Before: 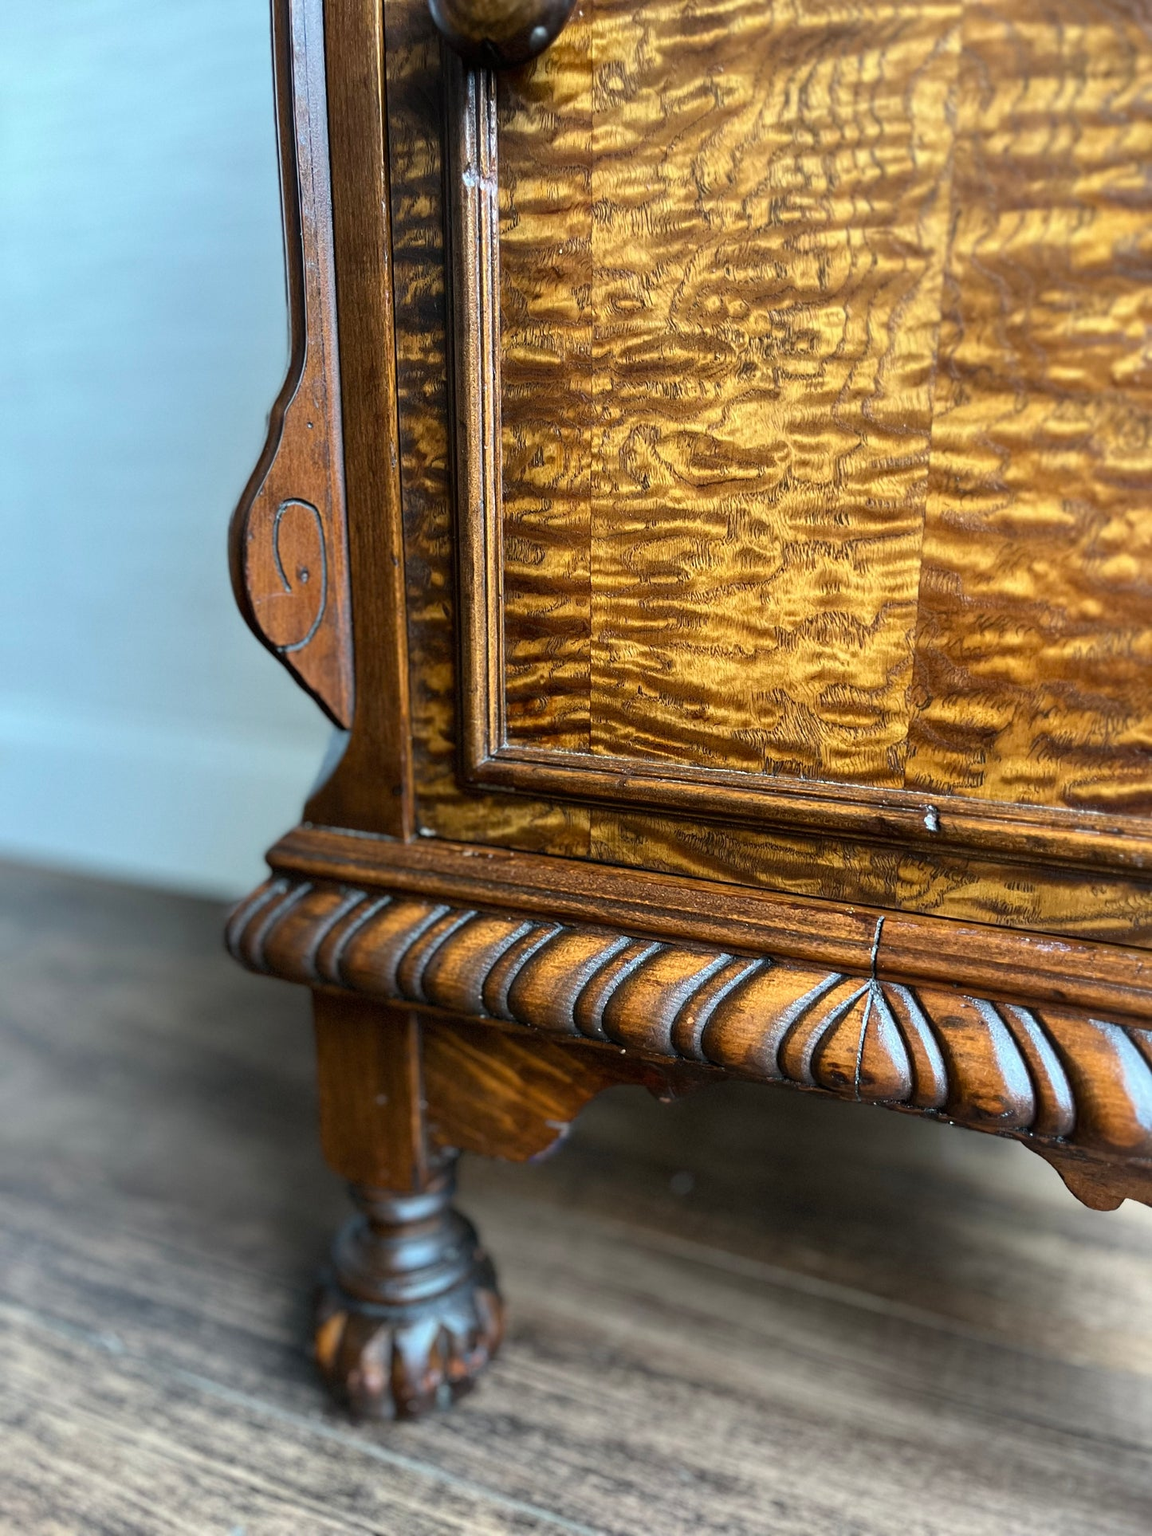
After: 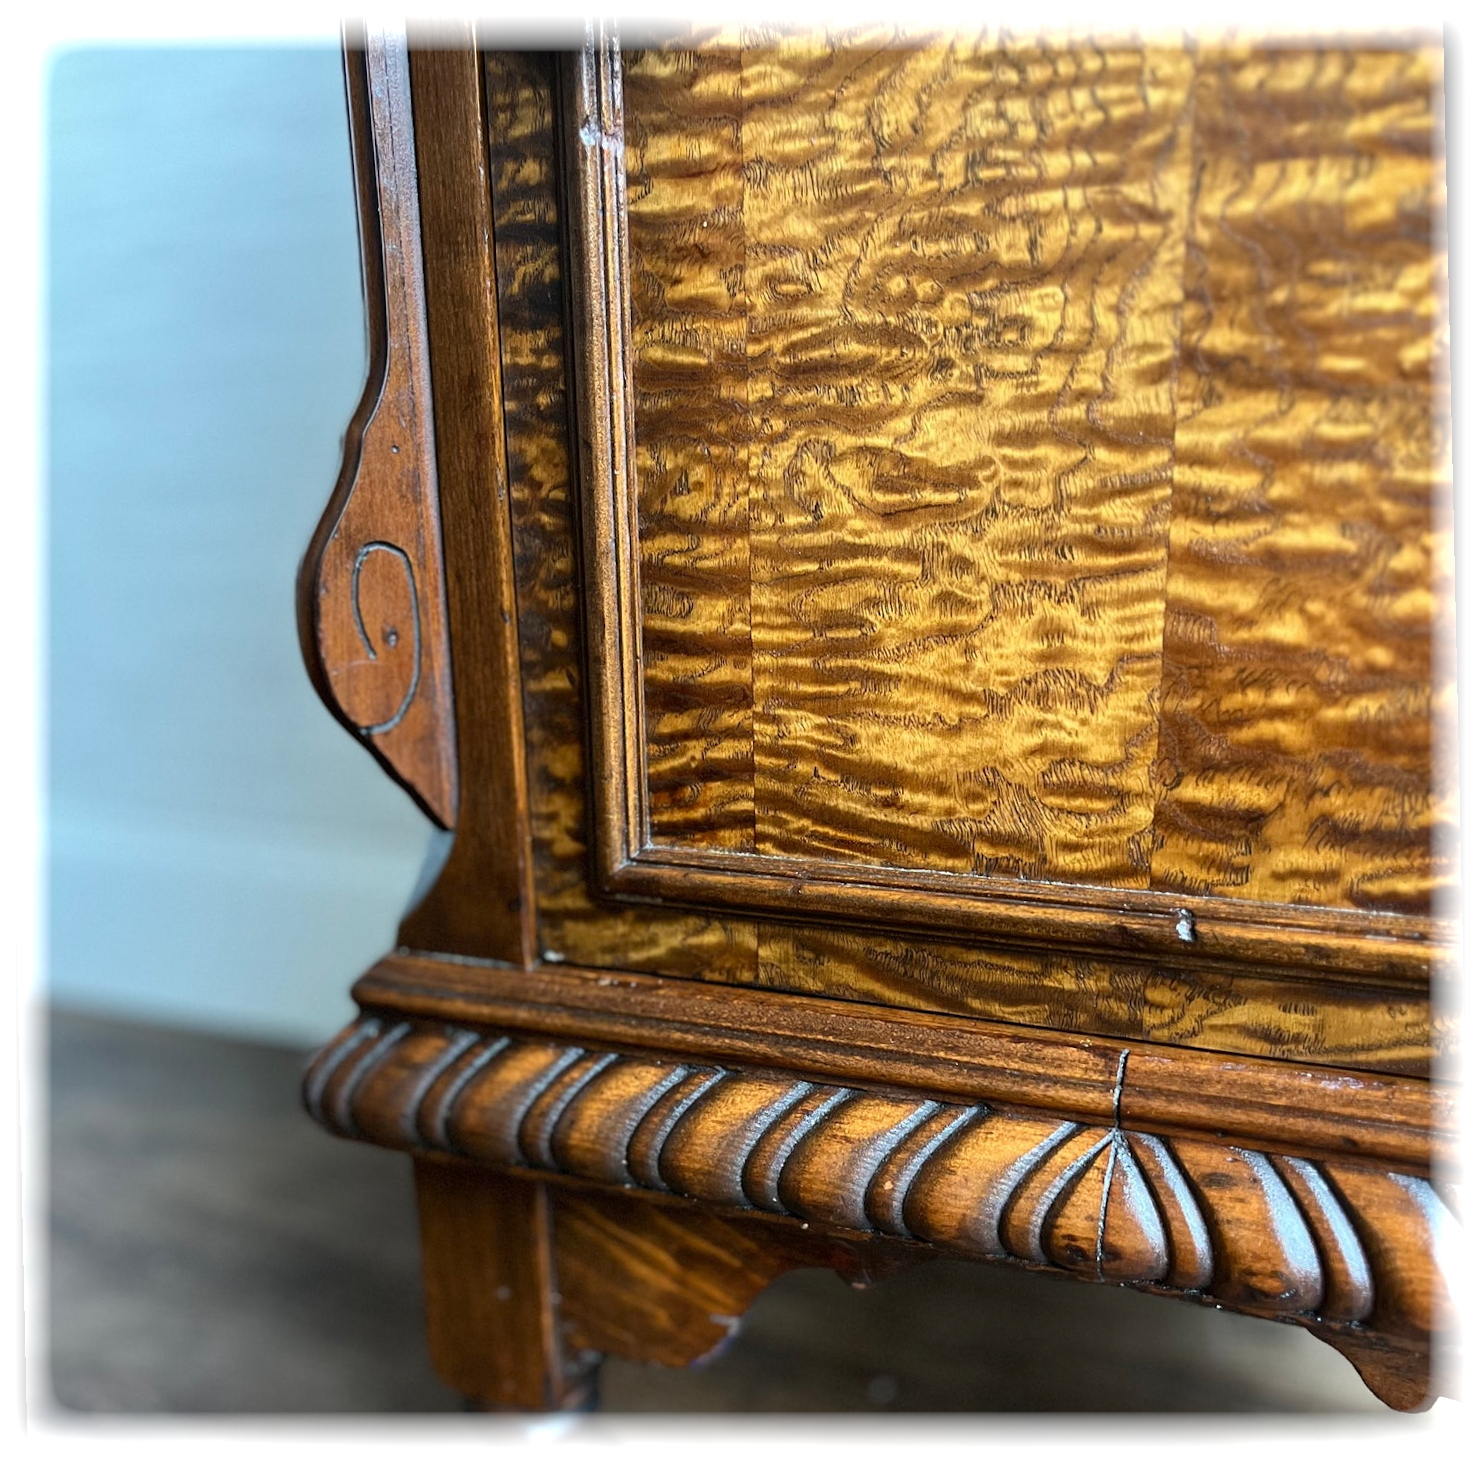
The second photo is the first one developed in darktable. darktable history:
rotate and perspective: rotation -1.24°, automatic cropping off
vignetting: fall-off start 93%, fall-off radius 5%, brightness 1, saturation -0.49, automatic ratio true, width/height ratio 1.332, shape 0.04, unbound false
crop: left 0.387%, top 5.469%, bottom 19.809%
